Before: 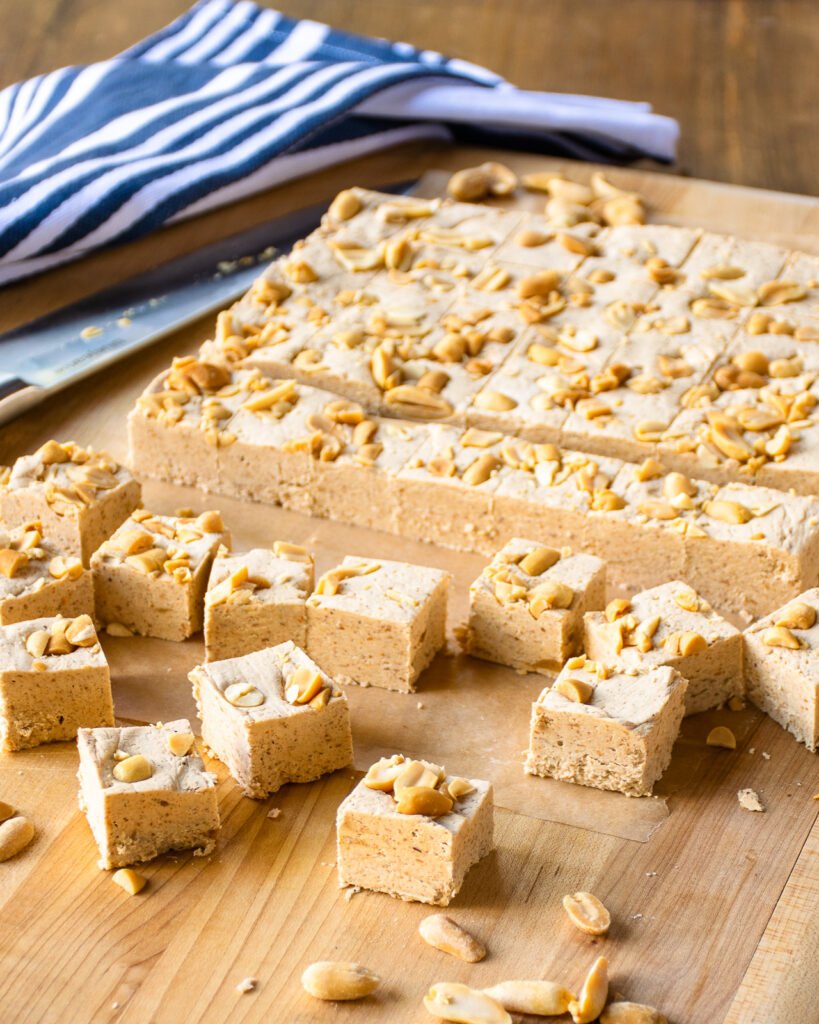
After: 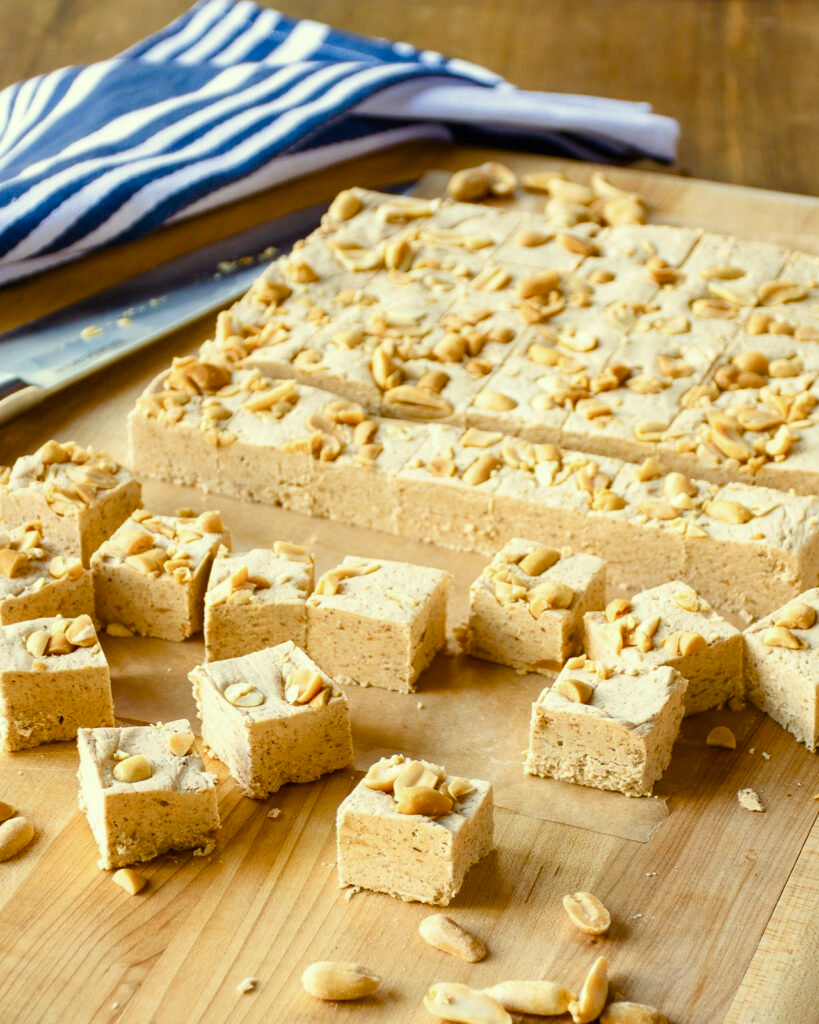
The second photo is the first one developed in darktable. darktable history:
color correction: highlights a* -5.86, highlights b* 10.89
color balance rgb: perceptual saturation grading › global saturation 20%, perceptual saturation grading › highlights -49.574%, perceptual saturation grading › shadows 25.229%, global vibrance 20%
